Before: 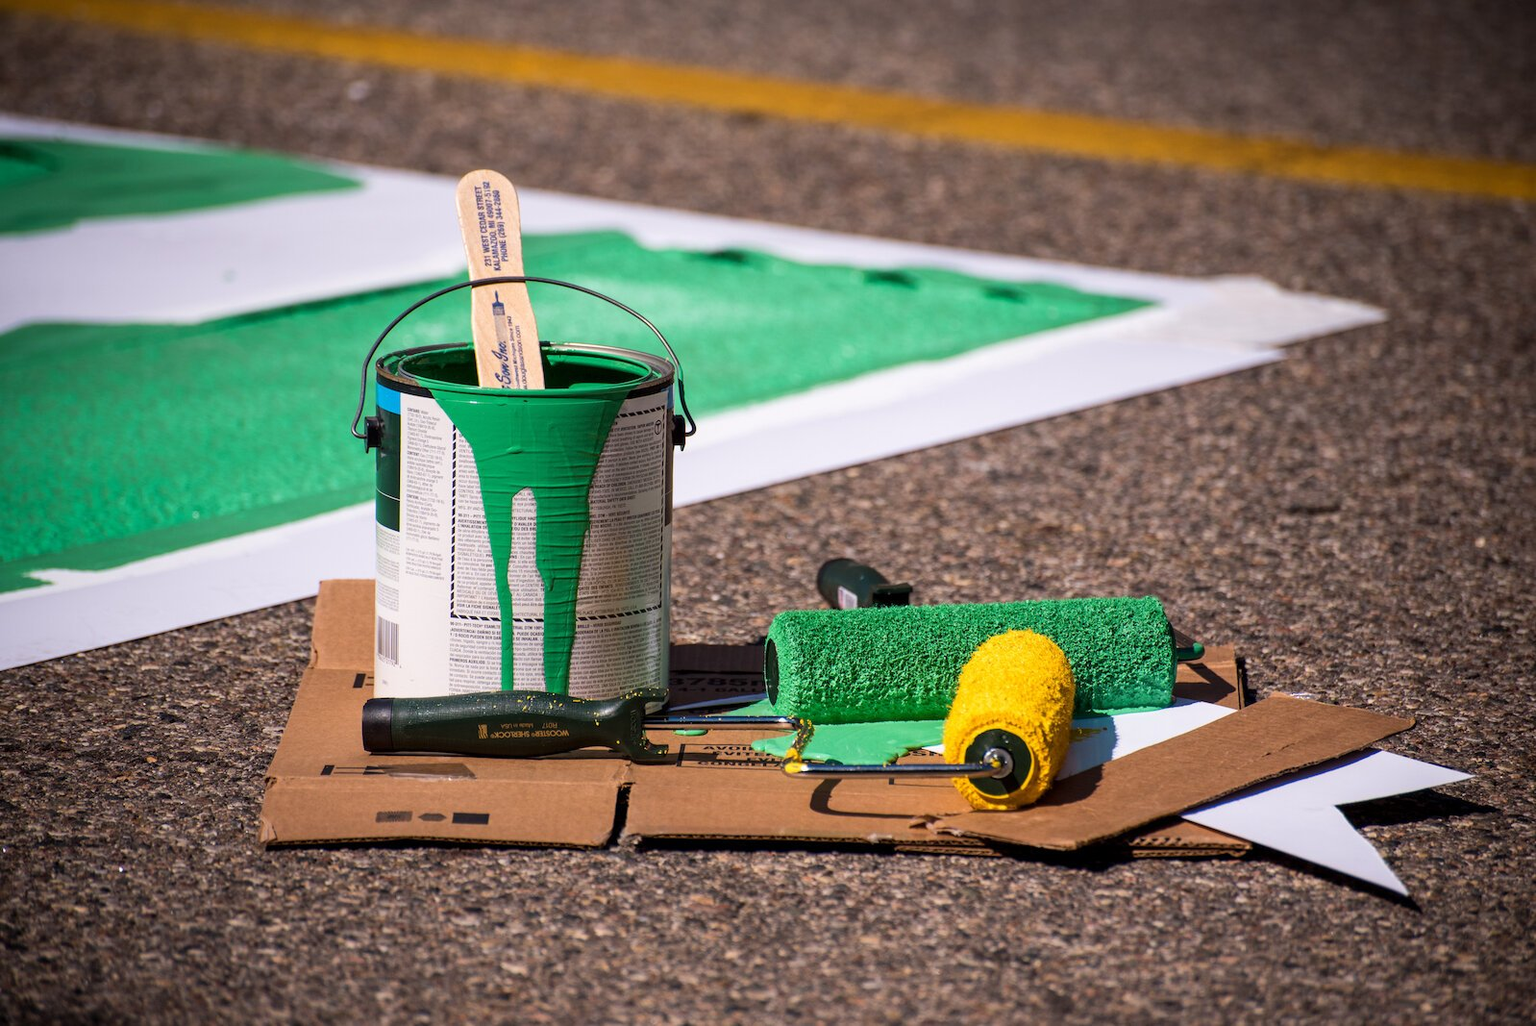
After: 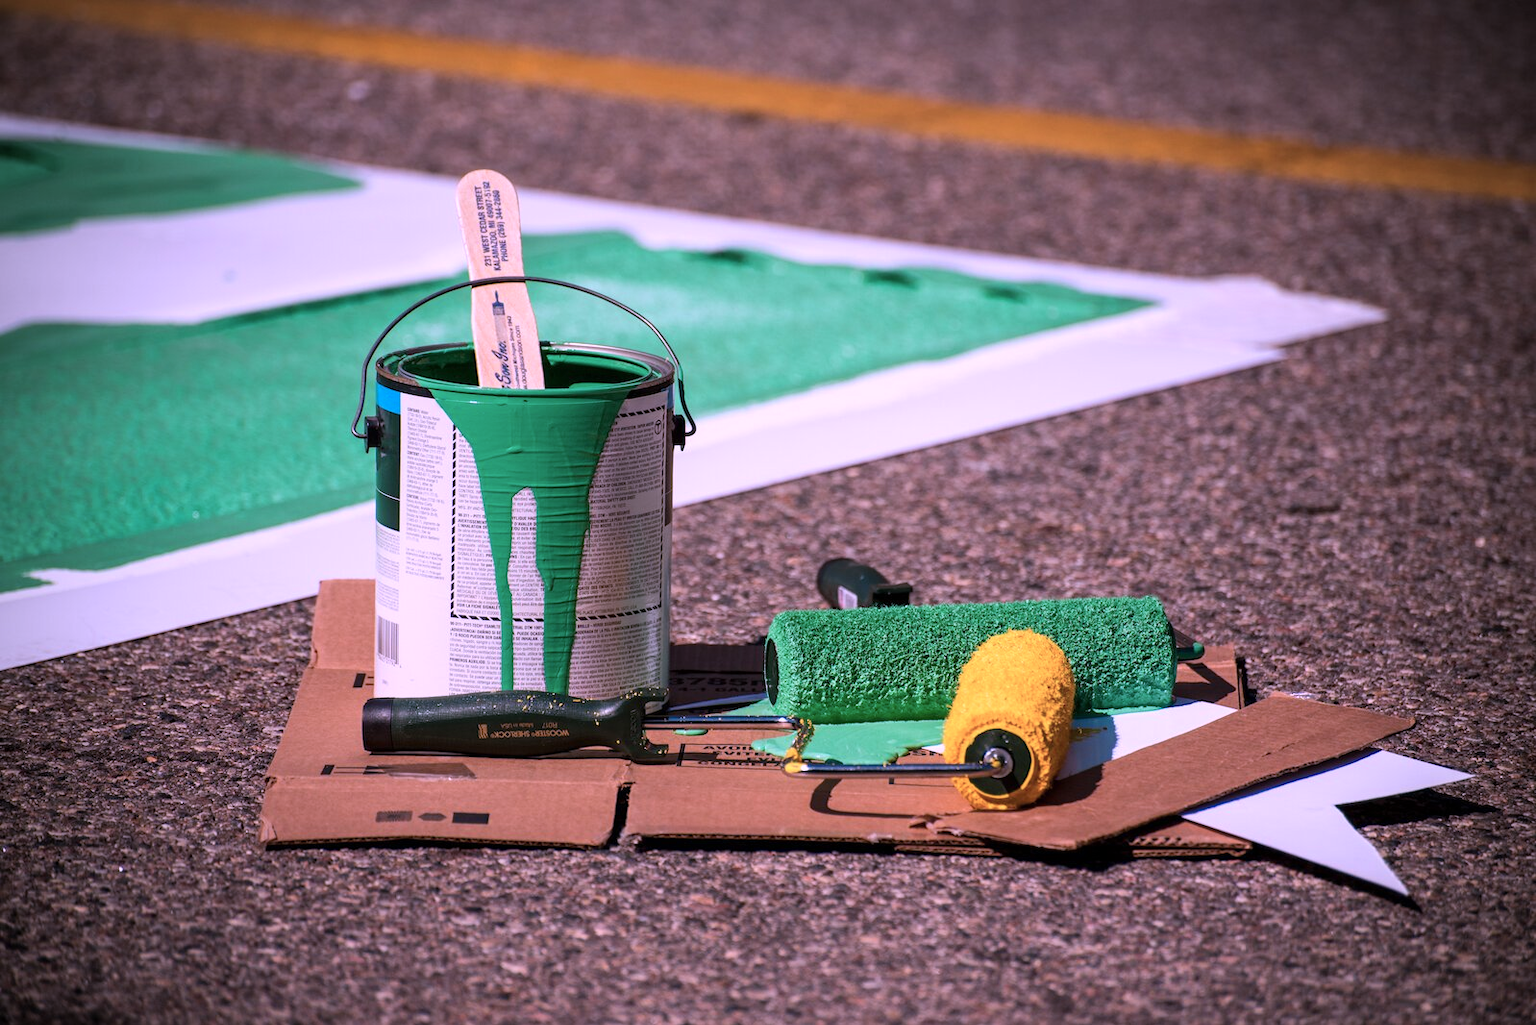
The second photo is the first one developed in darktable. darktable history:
white balance: emerald 1
vignetting: fall-off radius 93.87%
color correction: highlights a* 15.03, highlights b* -25.07
